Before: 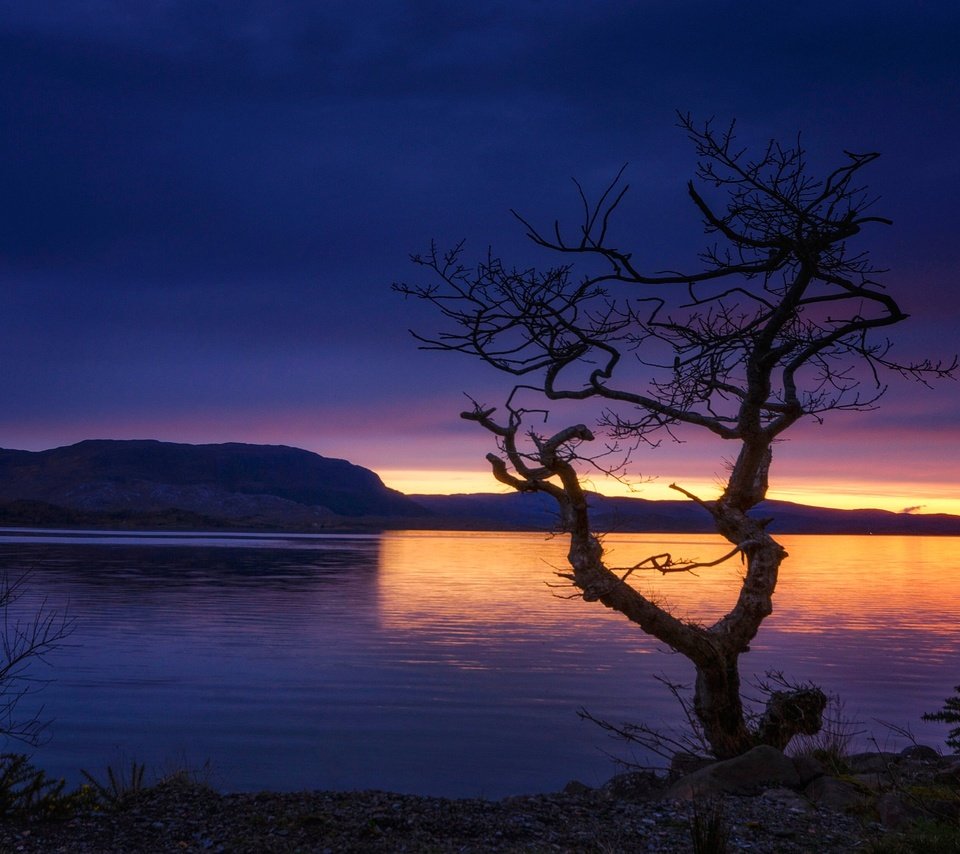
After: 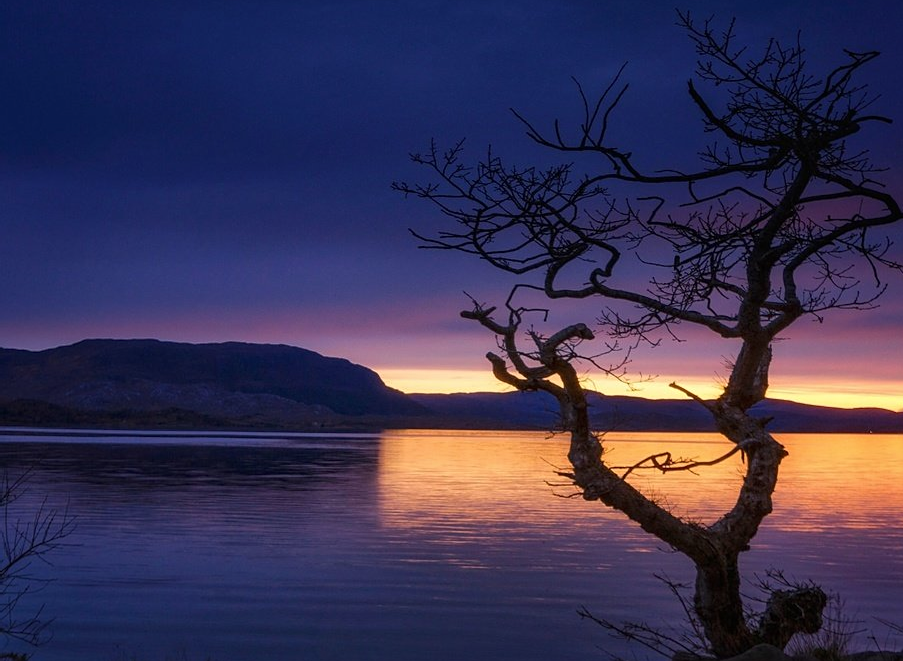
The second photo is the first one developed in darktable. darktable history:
crop and rotate: angle 0.048°, top 11.801%, right 5.78%, bottom 10.621%
sharpen: amount 0.211
contrast brightness saturation: saturation -0.047
